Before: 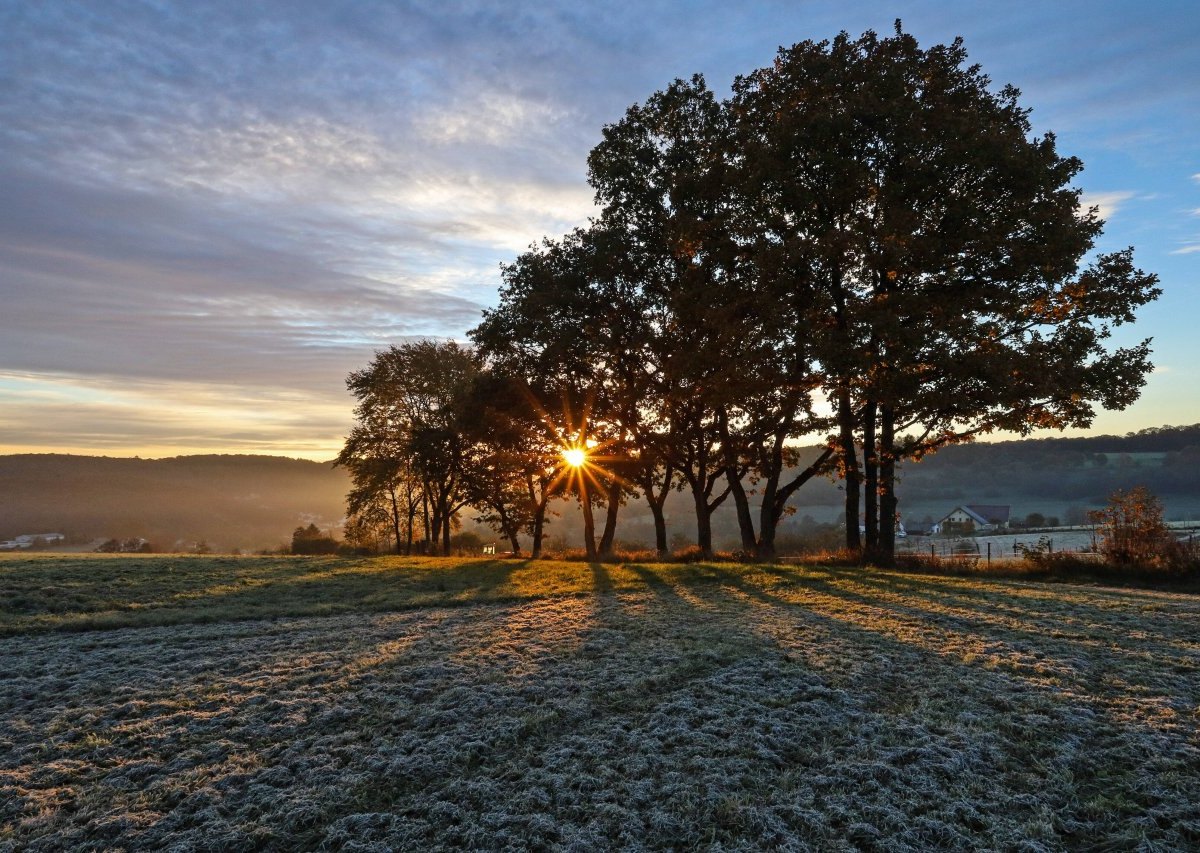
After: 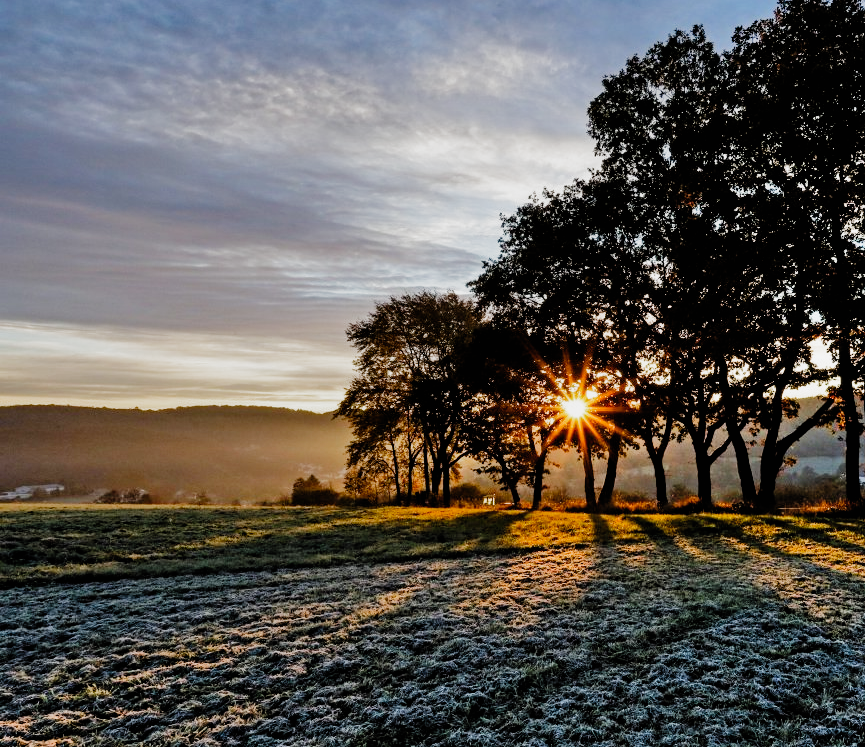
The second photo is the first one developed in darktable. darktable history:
crop: top 5.773%, right 27.869%, bottom 5.707%
filmic rgb: black relative exposure -4.9 EV, white relative exposure 2.84 EV, threshold 5.97 EV, hardness 3.69, add noise in highlights 0.001, preserve chrominance no, color science v3 (2019), use custom middle-gray values true, contrast in highlights soft, enable highlight reconstruction true
shadows and highlights: radius 102.88, shadows 50.49, highlights -65.31, soften with gaussian
